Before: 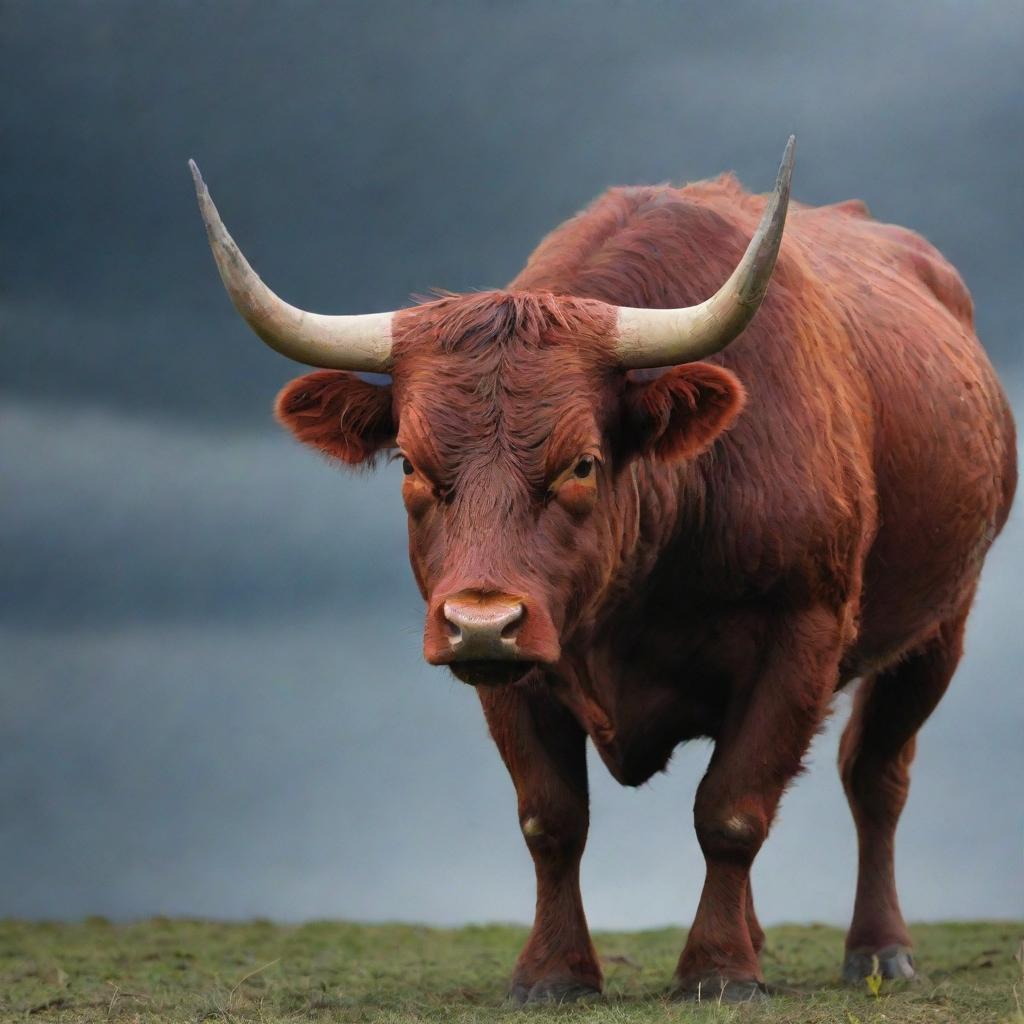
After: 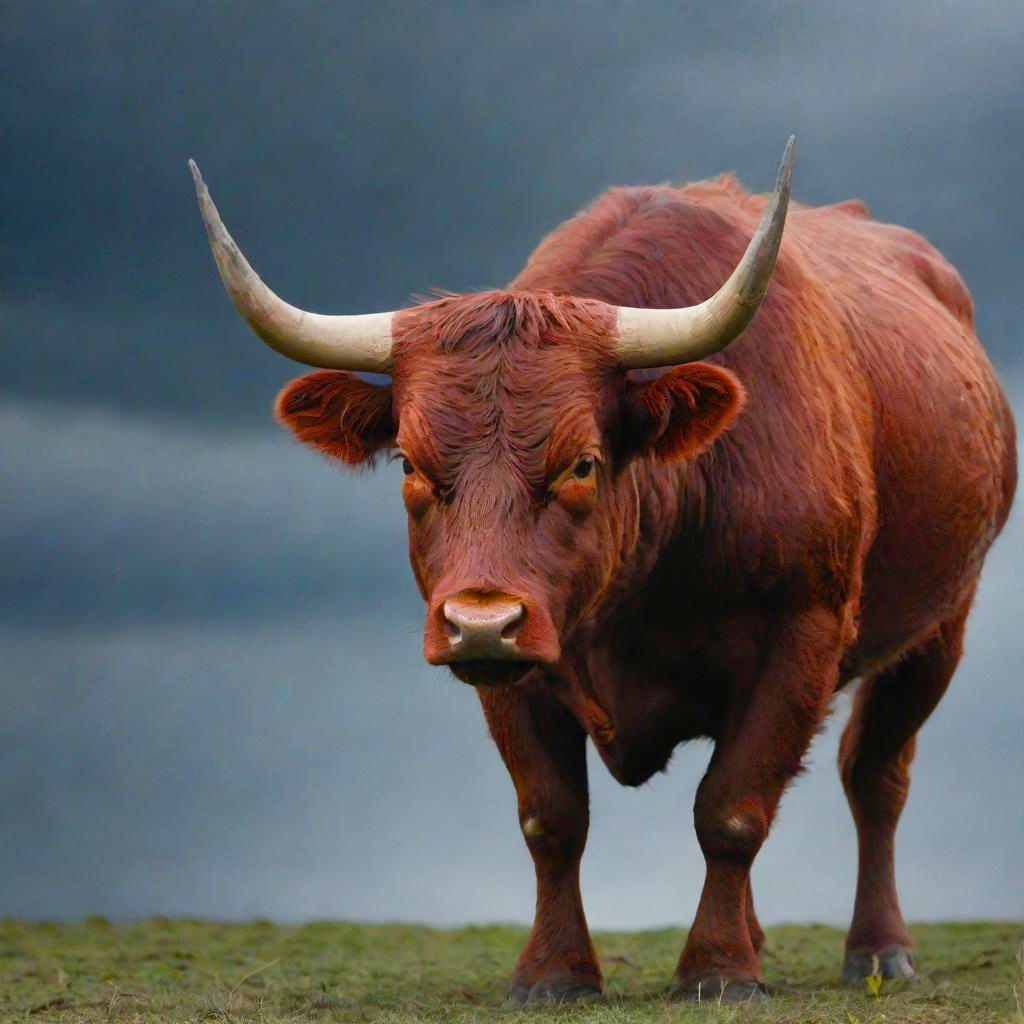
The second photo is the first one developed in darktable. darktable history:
color balance rgb: power › hue 172.93°, global offset › hue 168.99°, perceptual saturation grading › global saturation 20%, perceptual saturation grading › highlights -24.9%, perceptual saturation grading › shadows 25.104%
